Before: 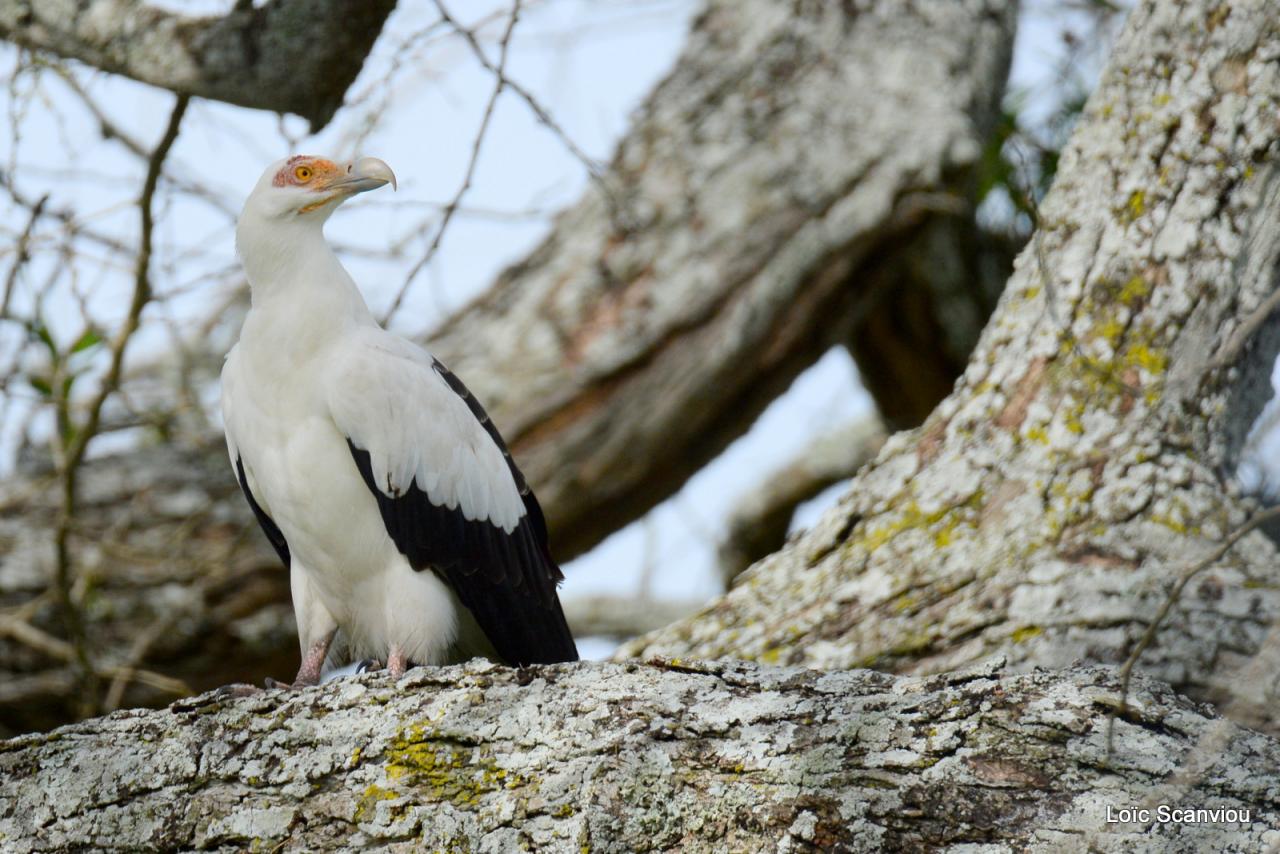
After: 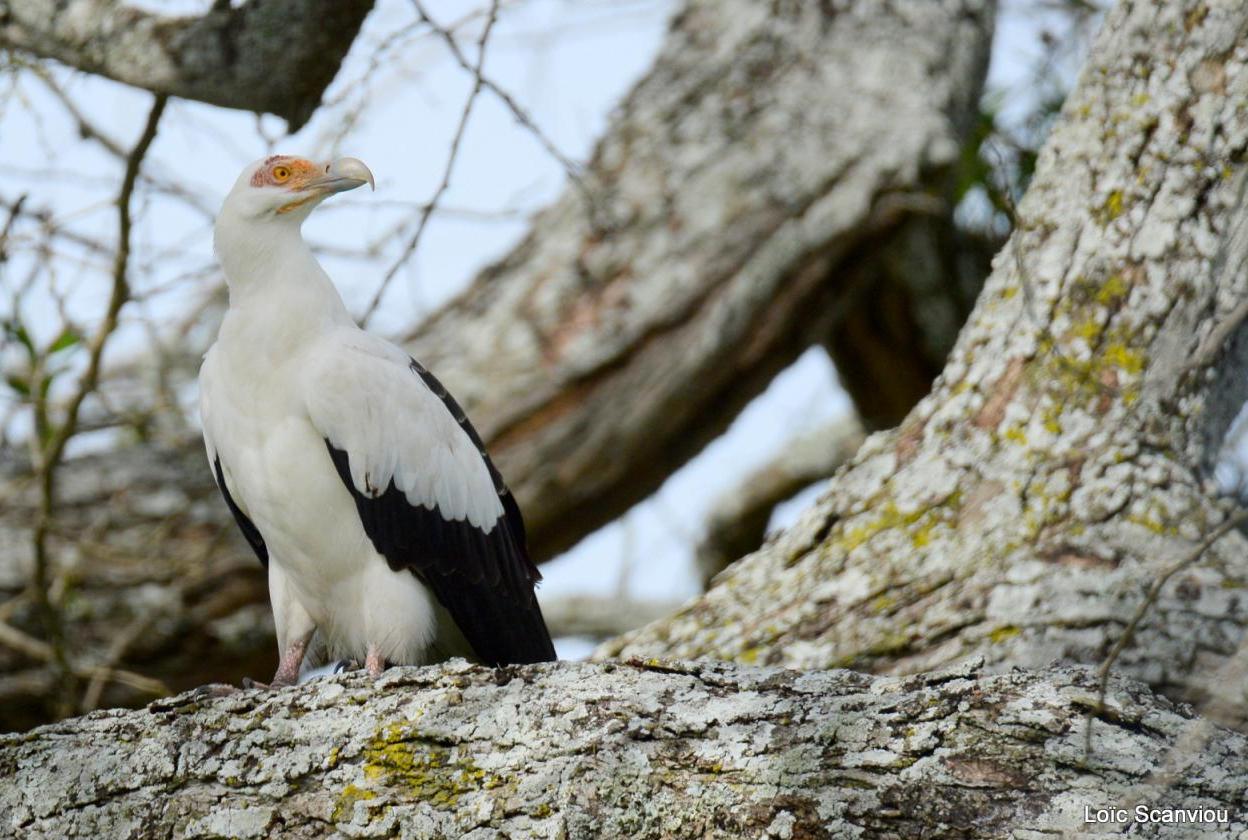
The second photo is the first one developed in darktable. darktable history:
crop and rotate: left 1.758%, right 0.683%, bottom 1.588%
